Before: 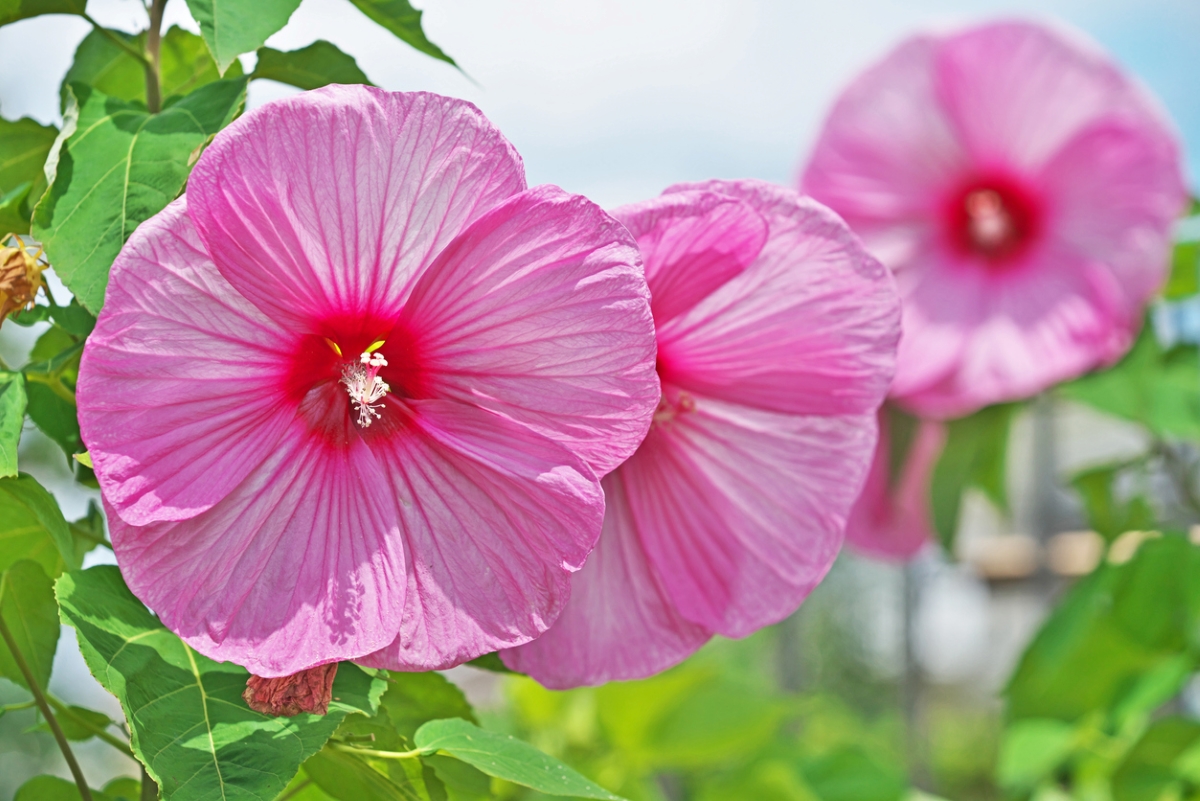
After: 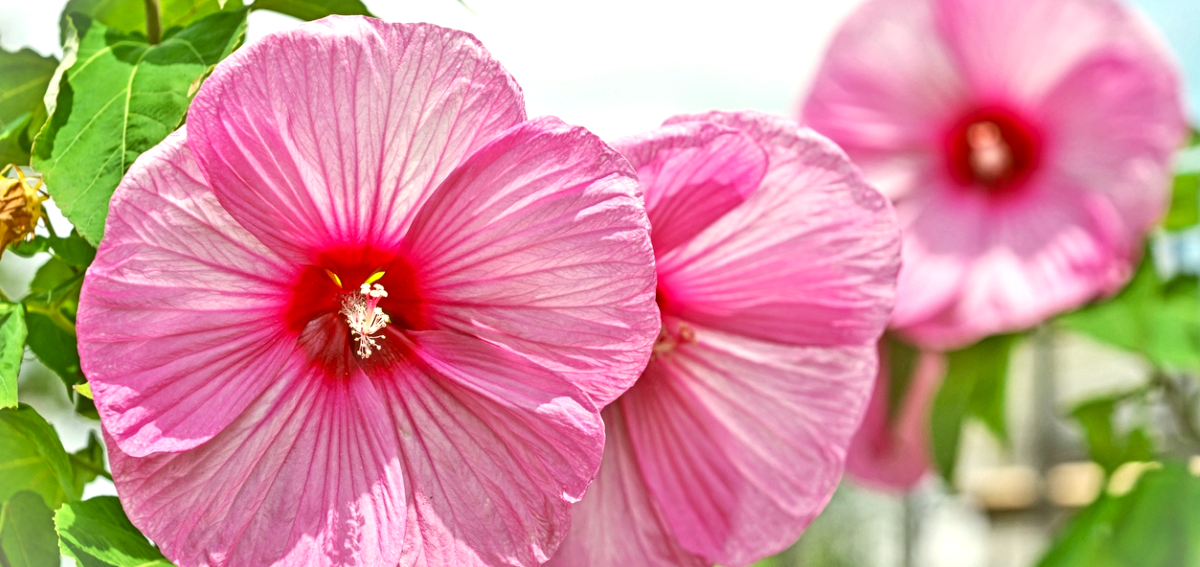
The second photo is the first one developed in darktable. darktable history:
local contrast: on, module defaults
crop and rotate: top 8.718%, bottom 20.408%
tone equalizer: -8 EV -0.401 EV, -7 EV -0.404 EV, -6 EV -0.37 EV, -5 EV -0.185 EV, -3 EV 0.241 EV, -2 EV 0.359 EV, -1 EV 0.381 EV, +0 EV 0.426 EV, edges refinement/feathering 500, mask exposure compensation -1.57 EV, preserve details no
vignetting: fall-off start 100.81%, brightness 0.284, saturation -0.002, width/height ratio 1.309
color correction: highlights a* -1.22, highlights b* 10.53, shadows a* 0.271, shadows b* 19.3
